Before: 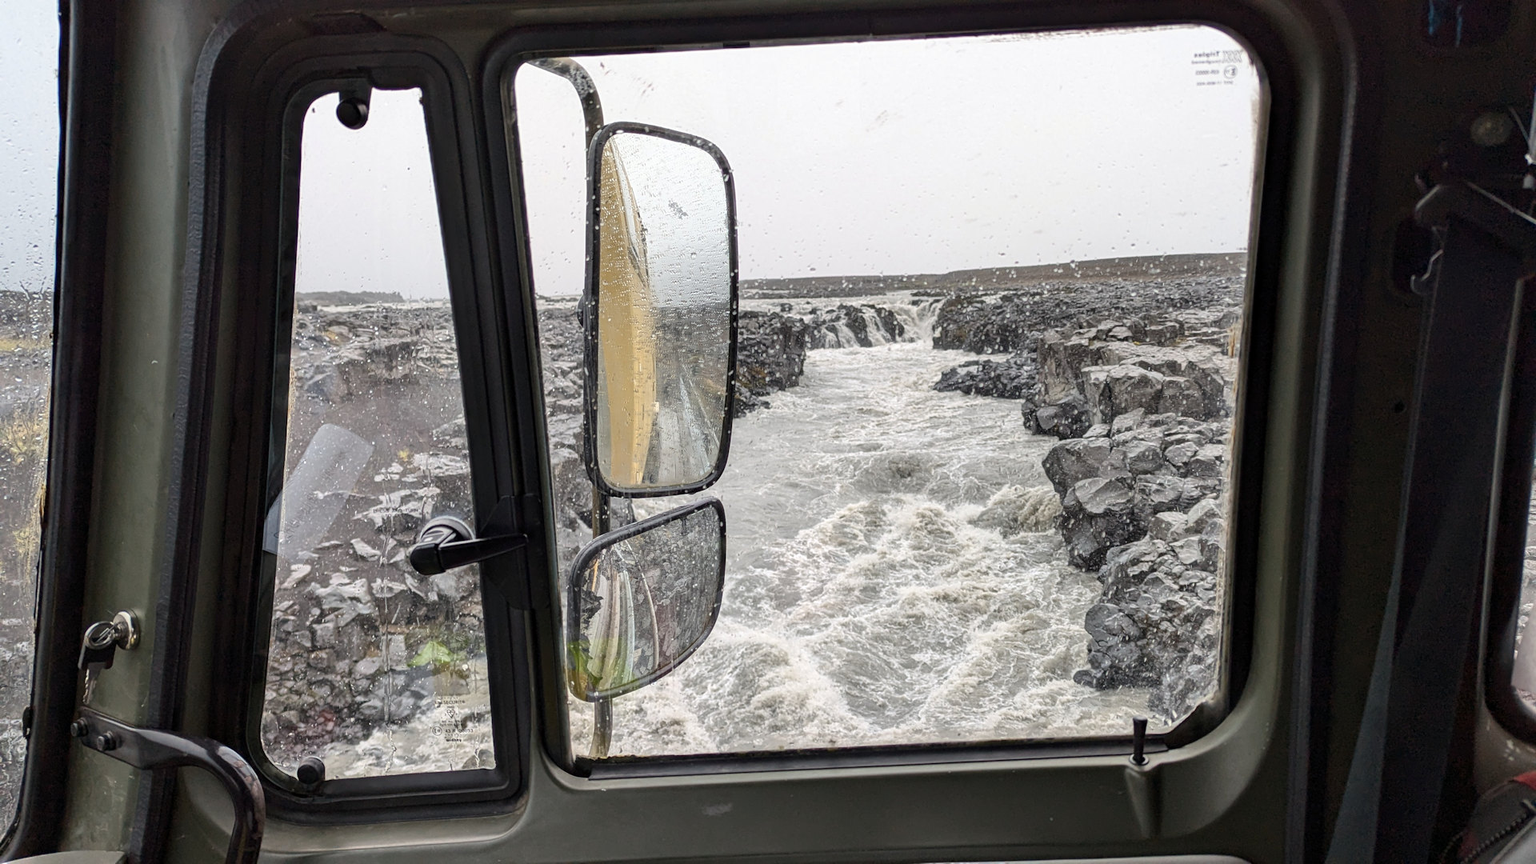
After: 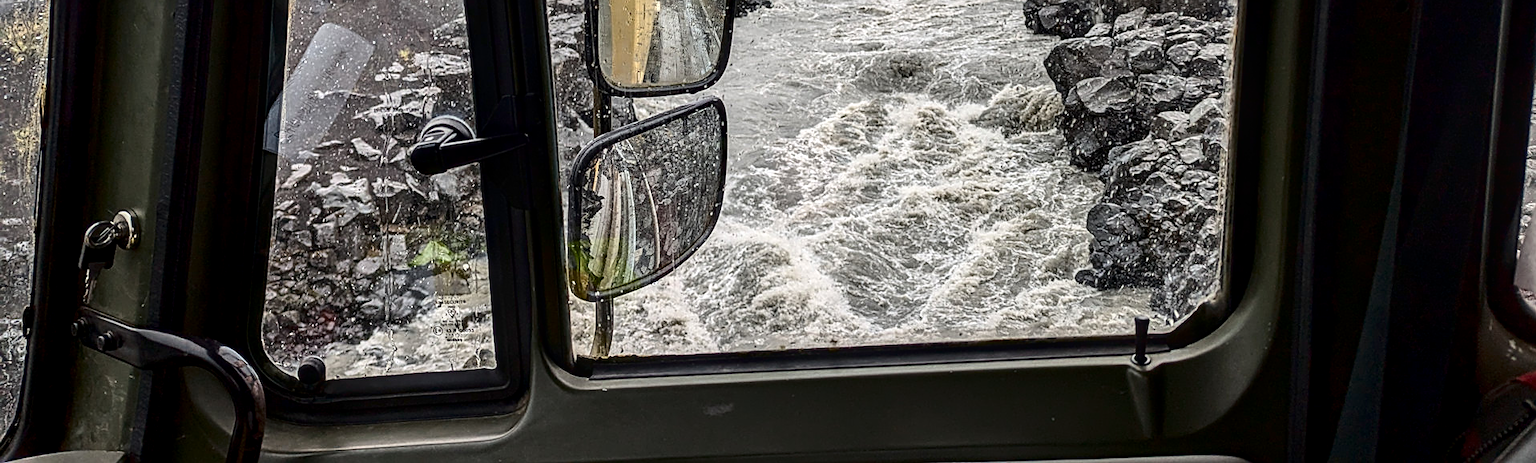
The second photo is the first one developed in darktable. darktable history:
local contrast: on, module defaults
crop and rotate: top 46.435%, right 0.111%
sharpen: on, module defaults
color correction: highlights a* -0.225, highlights b* -0.09
contrast brightness saturation: contrast 0.192, brightness -0.23, saturation 0.112
